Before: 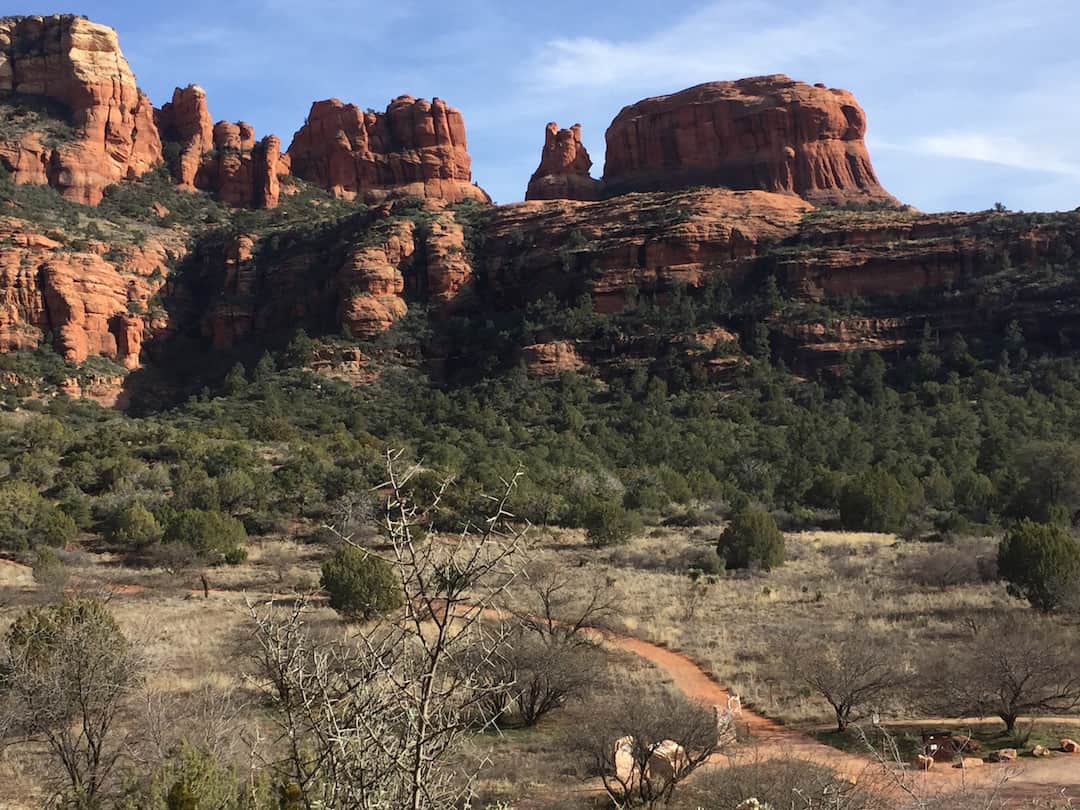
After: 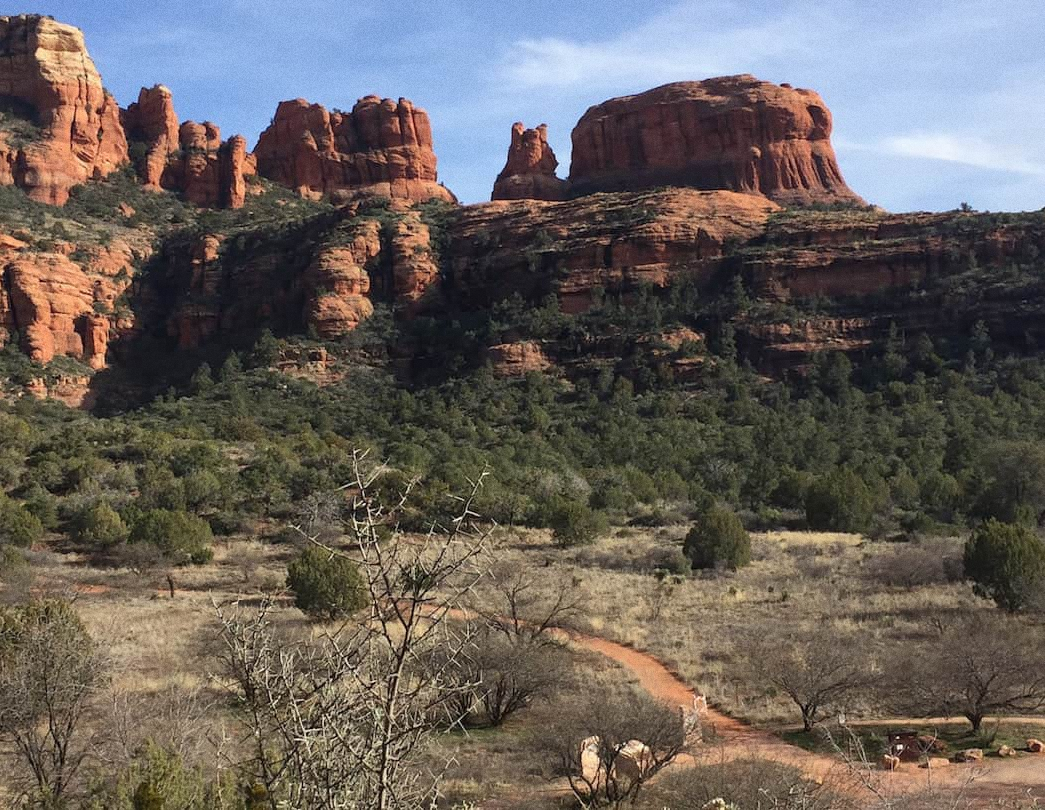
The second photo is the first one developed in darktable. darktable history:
crop and rotate: left 3.238%
grain: coarseness 0.47 ISO
shadows and highlights: shadows 25, highlights -25
